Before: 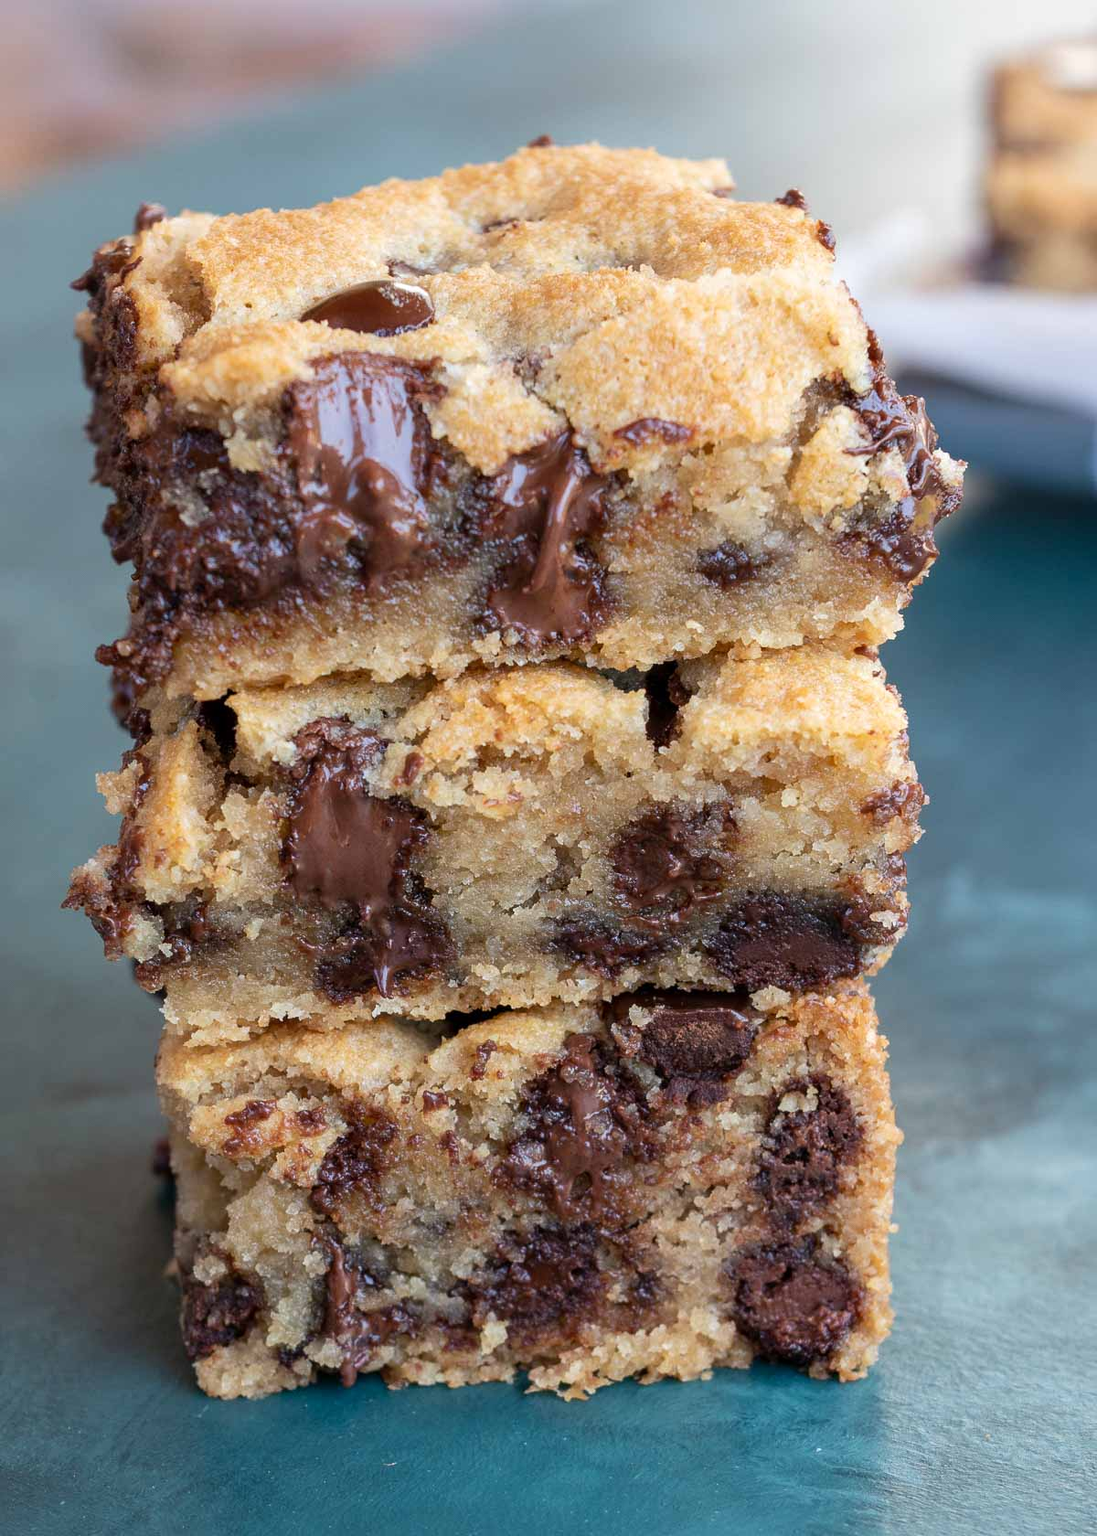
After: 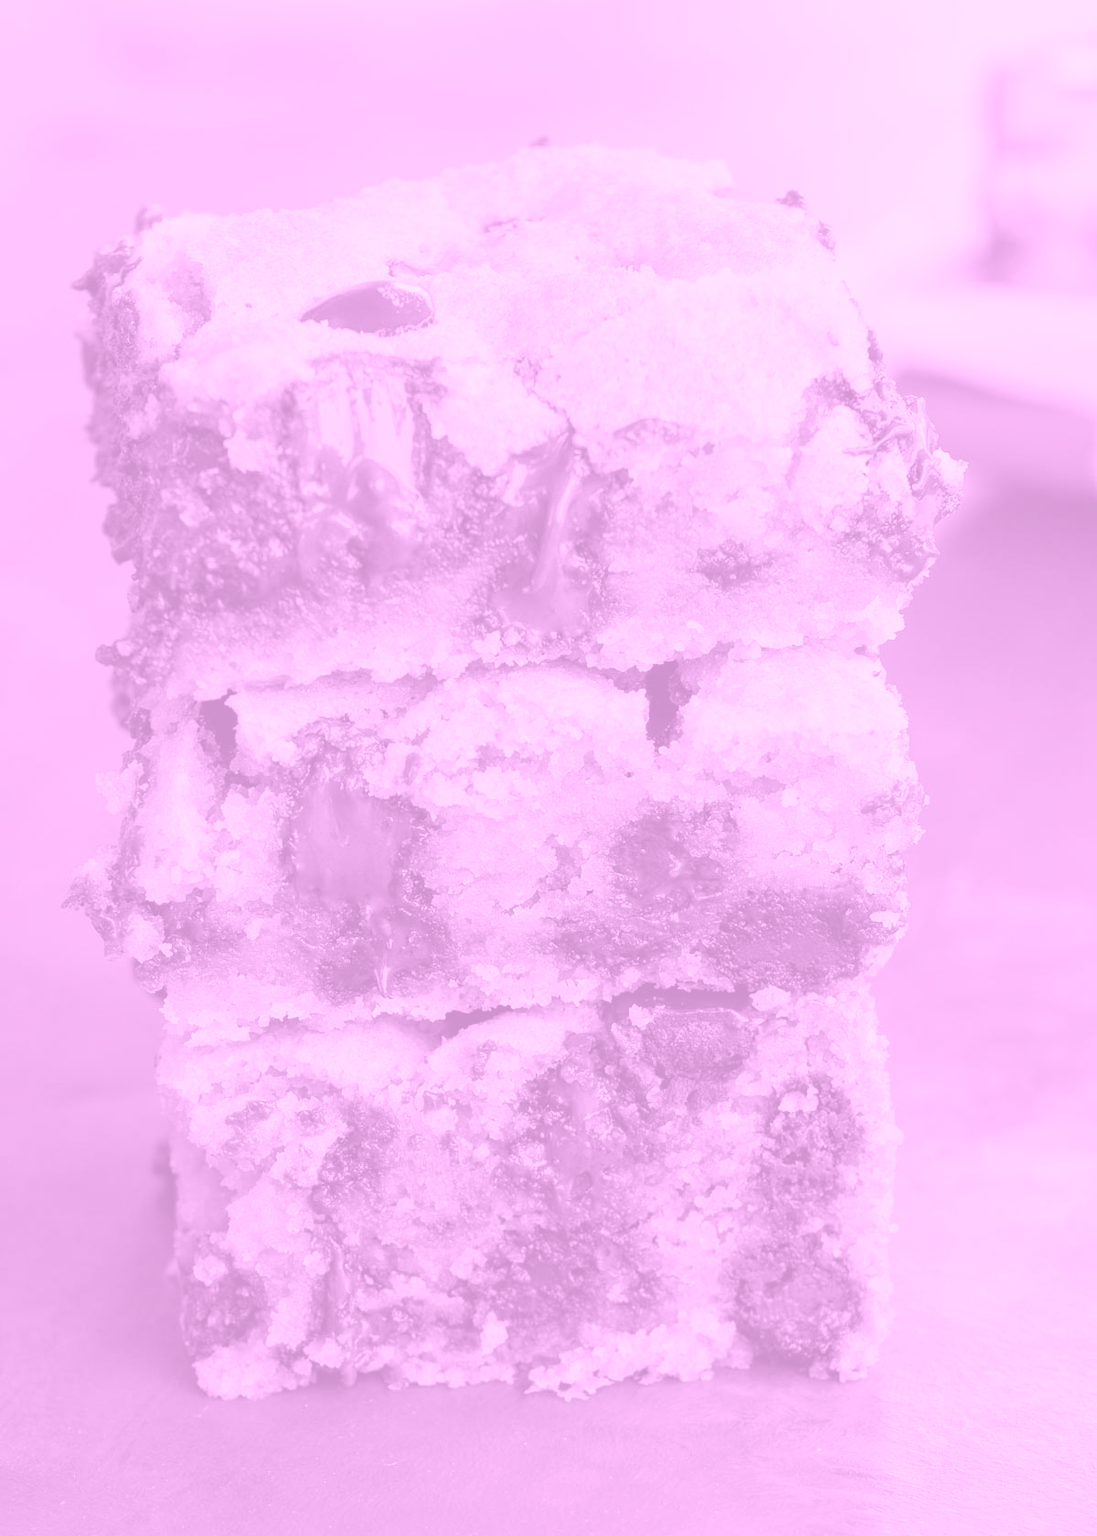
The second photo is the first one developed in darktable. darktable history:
colorize: hue 331.2°, saturation 75%, source mix 30.28%, lightness 70.52%, version 1
tone equalizer: on, module defaults
